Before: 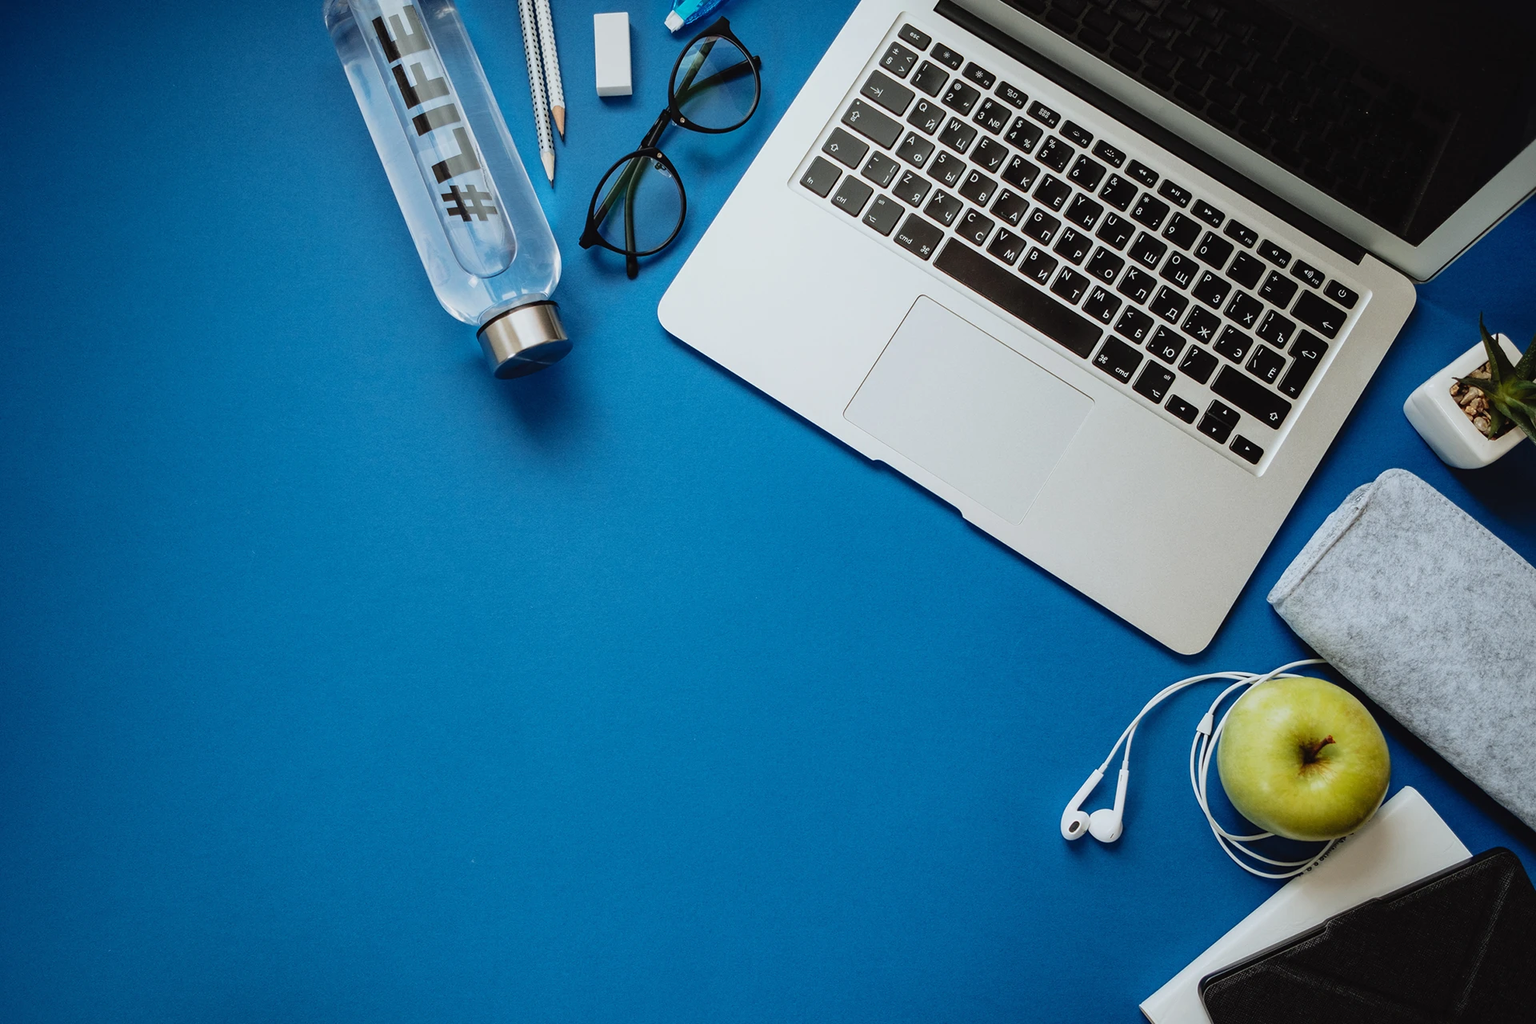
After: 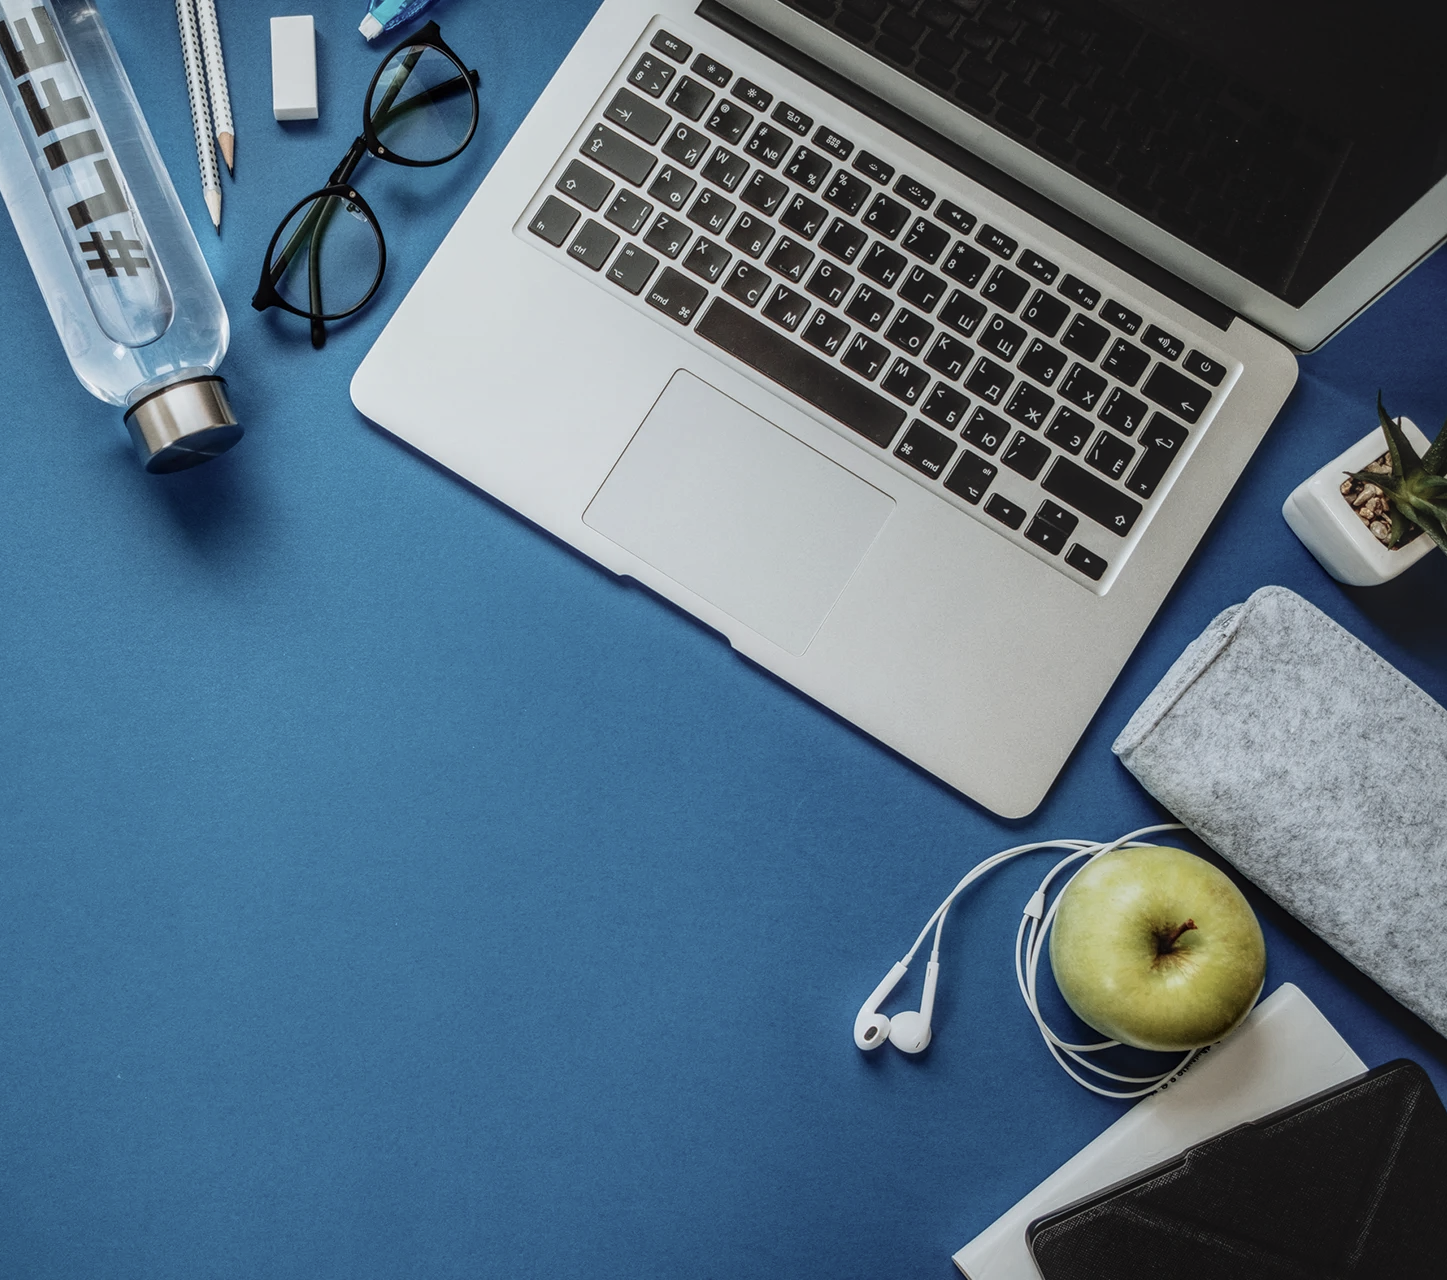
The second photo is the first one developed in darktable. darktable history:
crop and rotate: left 24.6%
contrast brightness saturation: contrast 0.1, saturation -0.3
local contrast: highlights 0%, shadows 0%, detail 133%
